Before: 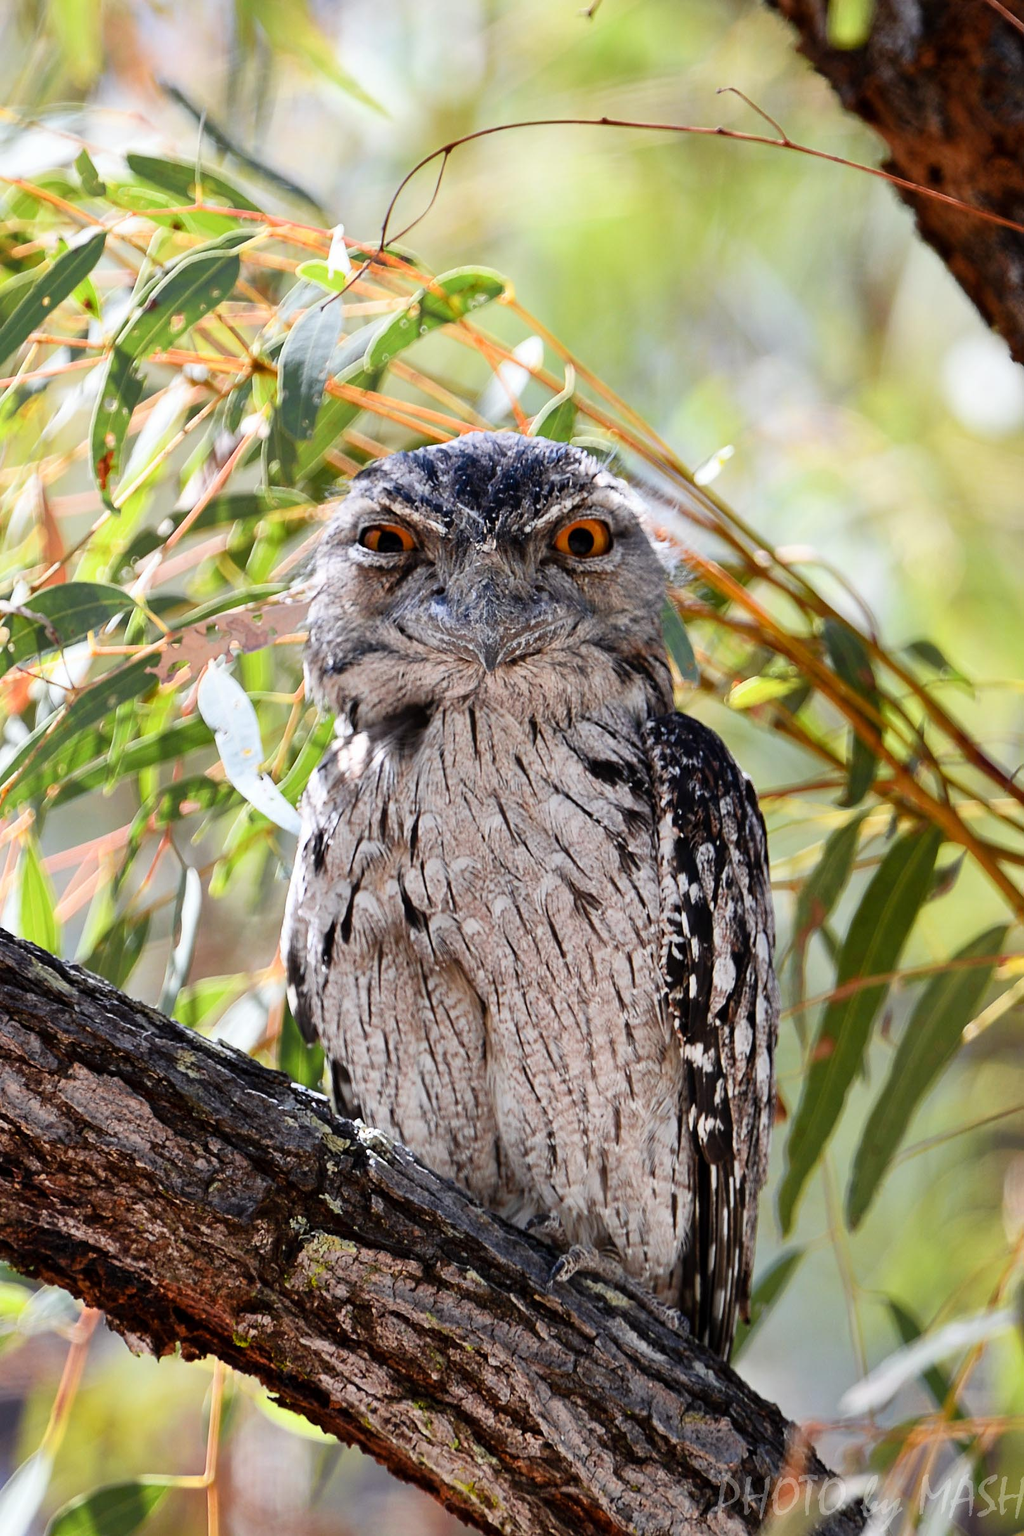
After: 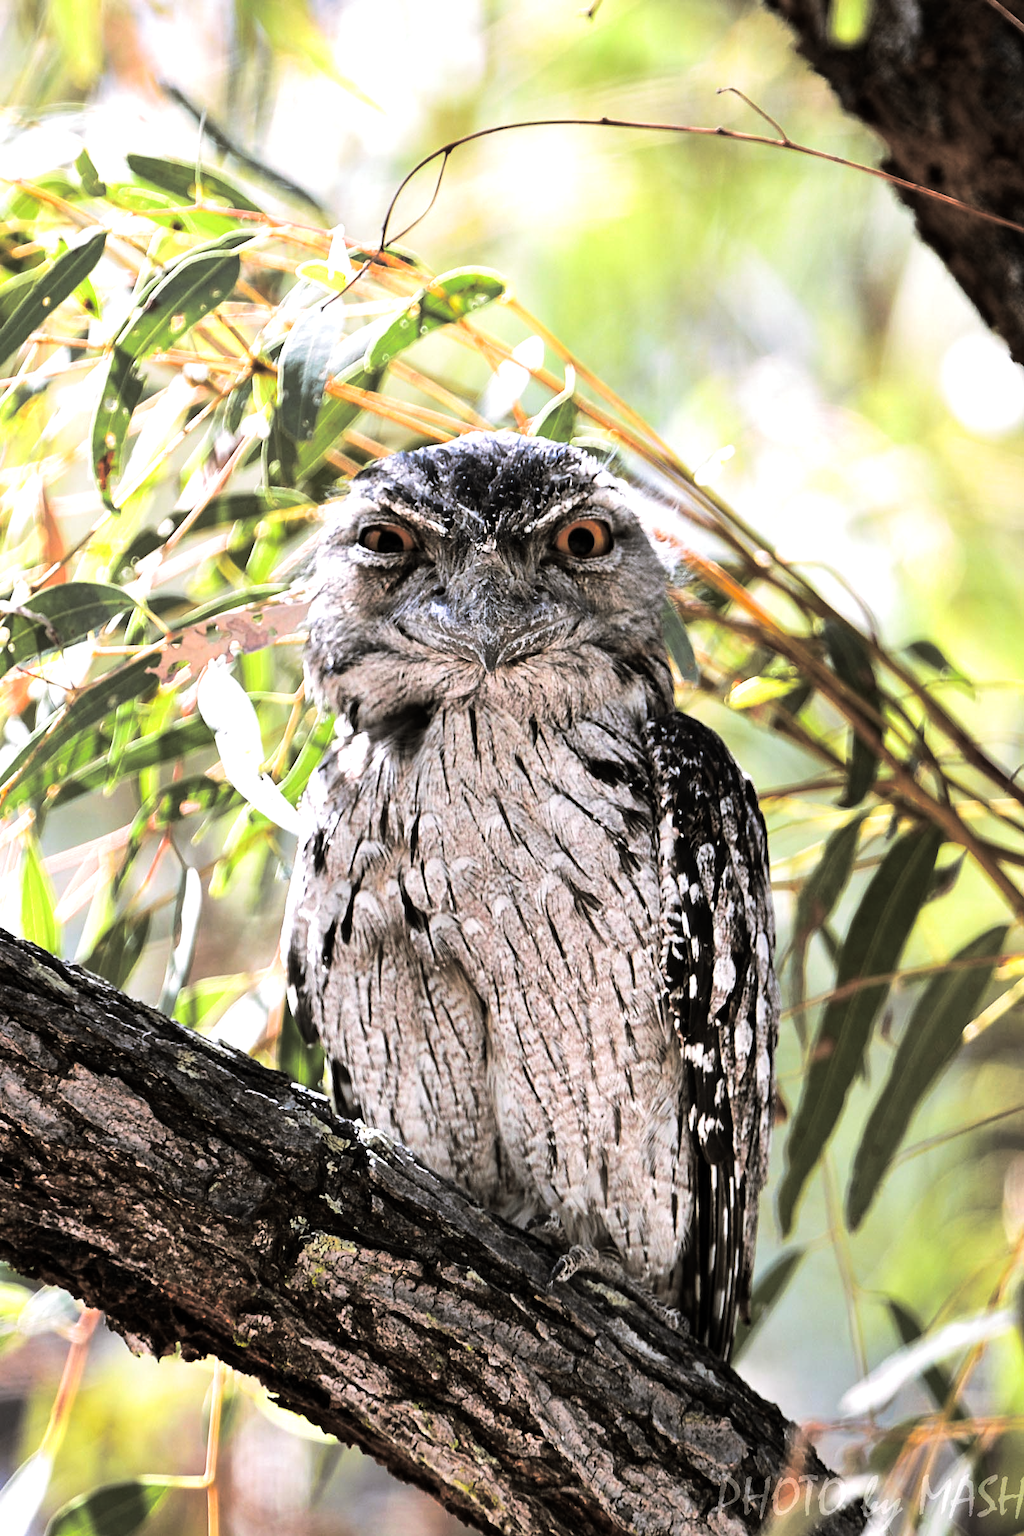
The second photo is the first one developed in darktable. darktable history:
split-toning: shadows › hue 46.8°, shadows › saturation 0.17, highlights › hue 316.8°, highlights › saturation 0.27, balance -51.82
tone equalizer: -8 EV -0.75 EV, -7 EV -0.7 EV, -6 EV -0.6 EV, -5 EV -0.4 EV, -3 EV 0.4 EV, -2 EV 0.6 EV, -1 EV 0.7 EV, +0 EV 0.75 EV, edges refinement/feathering 500, mask exposure compensation -1.57 EV, preserve details no
